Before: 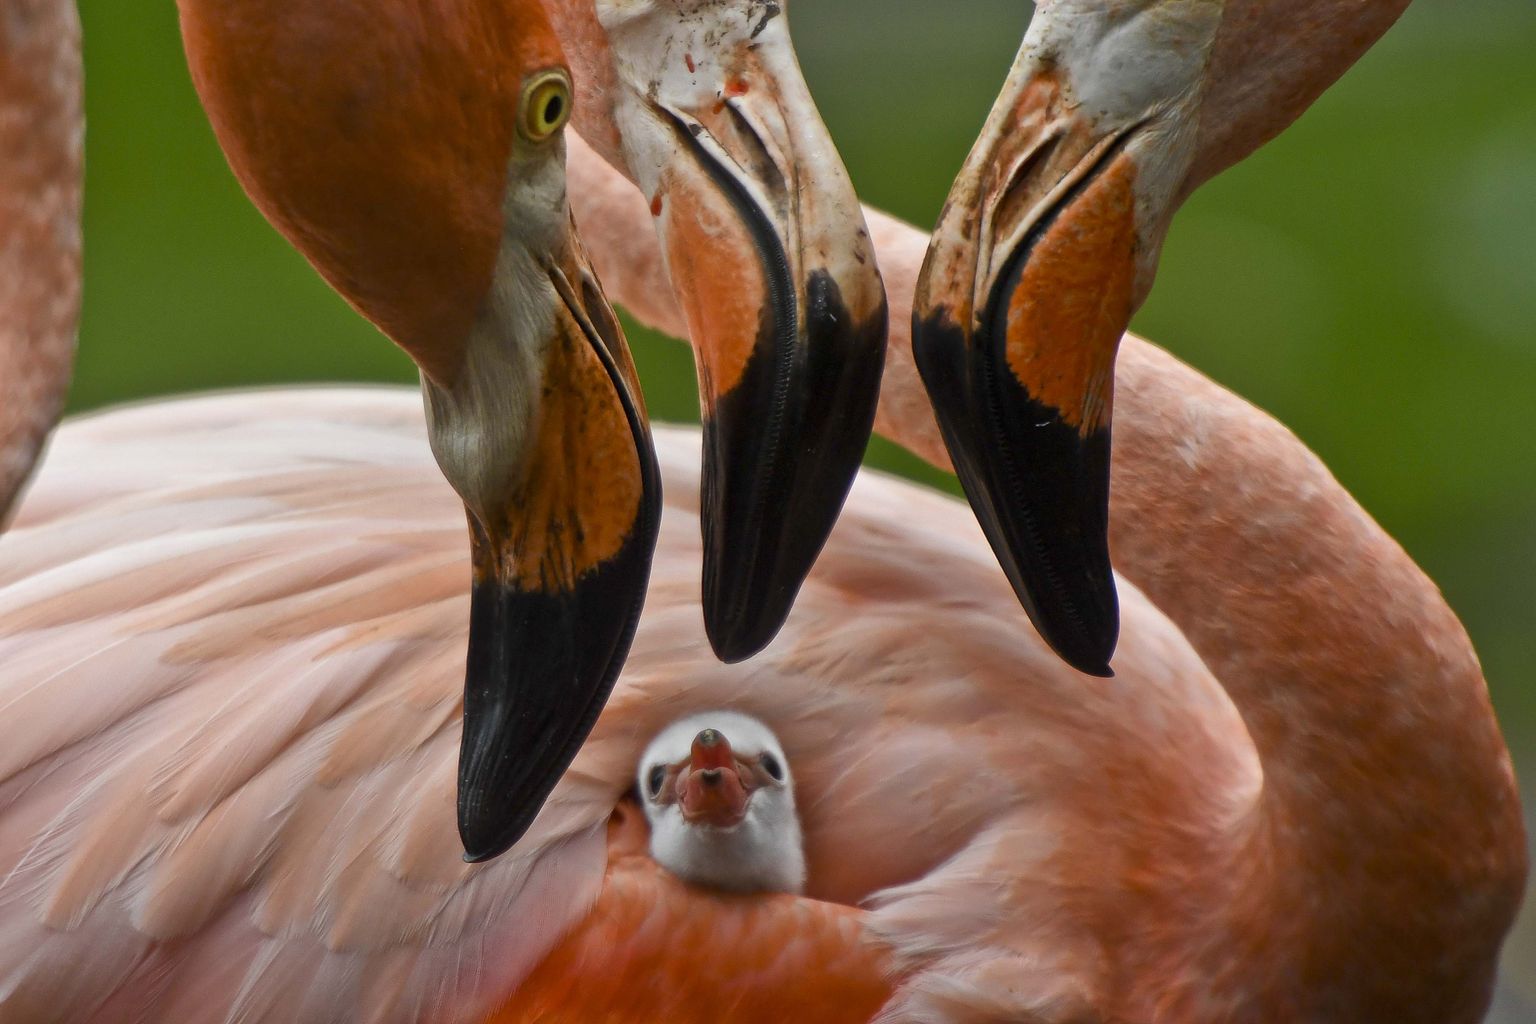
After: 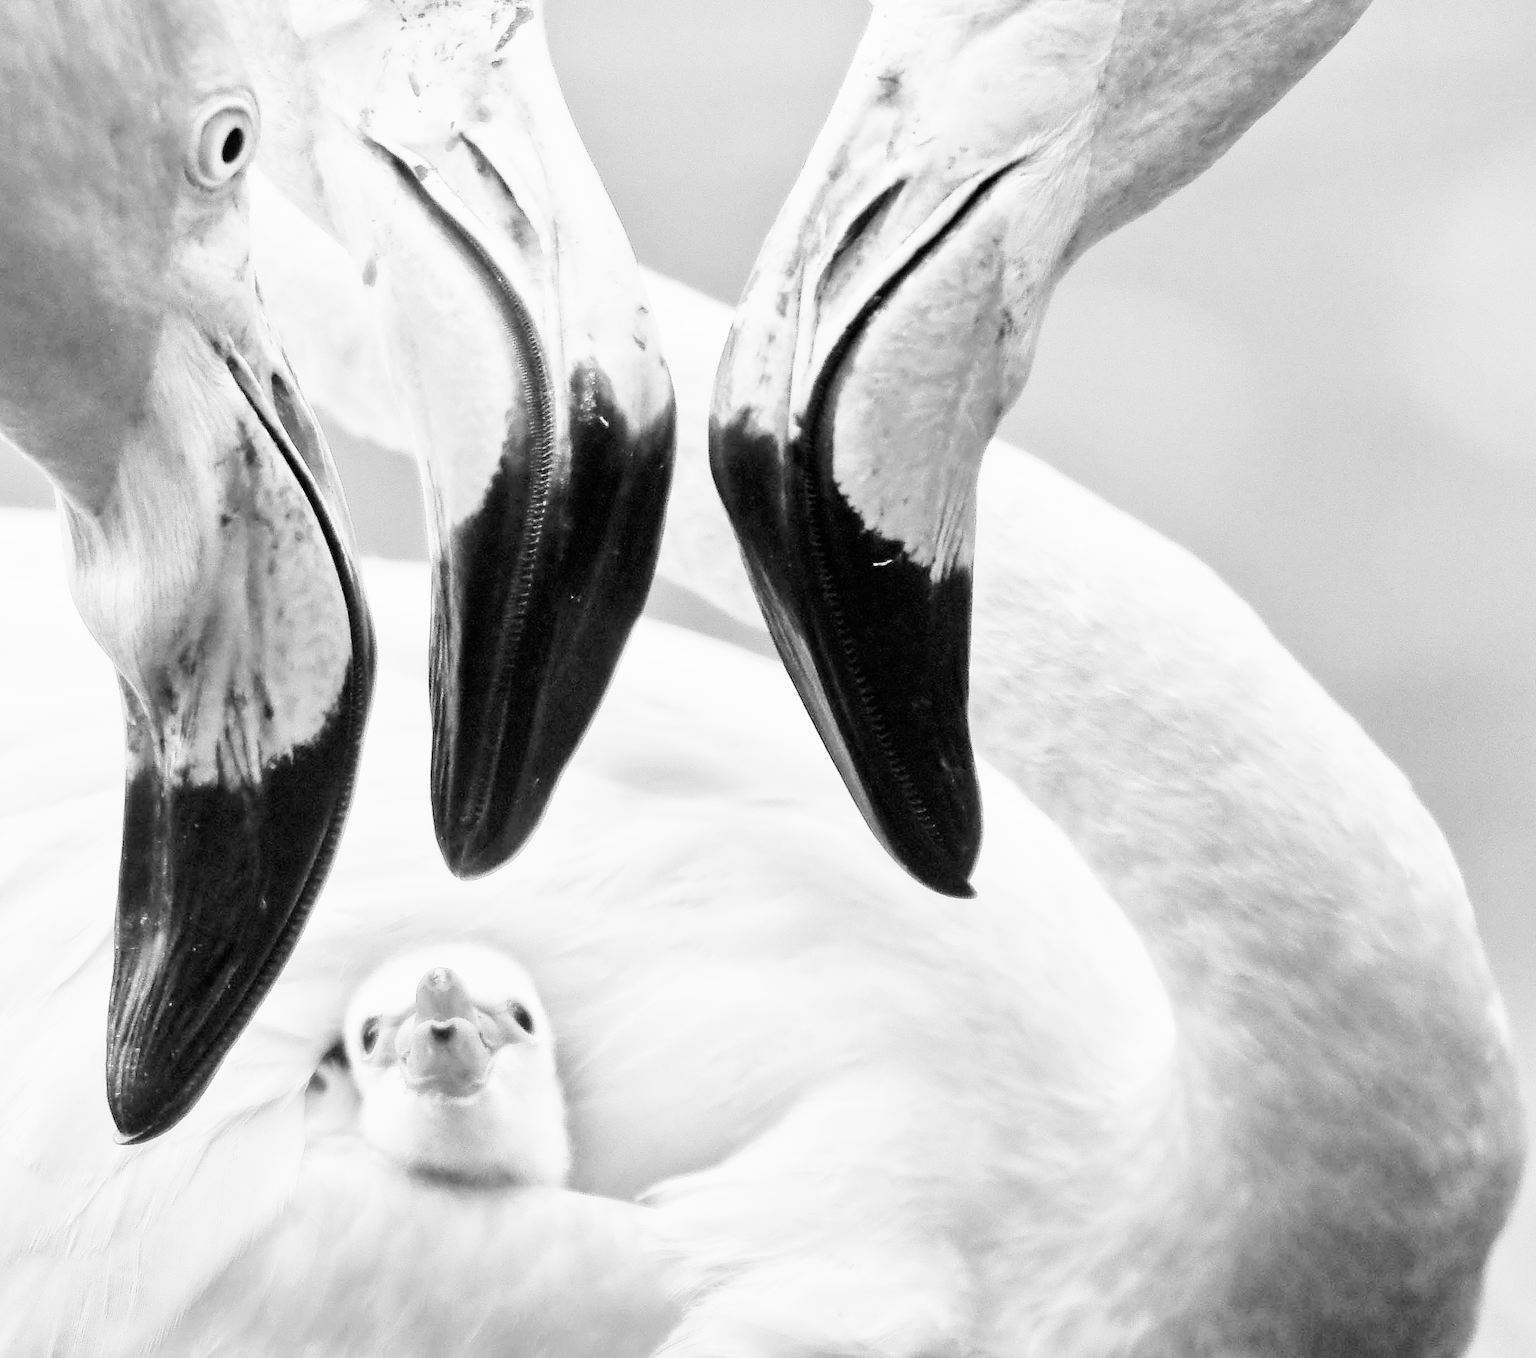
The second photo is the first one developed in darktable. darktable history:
monochrome: size 3.1
sigmoid: contrast 1.69, skew -0.23, preserve hue 0%, red attenuation 0.1, red rotation 0.035, green attenuation 0.1, green rotation -0.017, blue attenuation 0.15, blue rotation -0.052, base primaries Rec2020
crop and rotate: left 24.6%
exposure: black level correction 0, exposure 4 EV, compensate exposure bias true, compensate highlight preservation false
